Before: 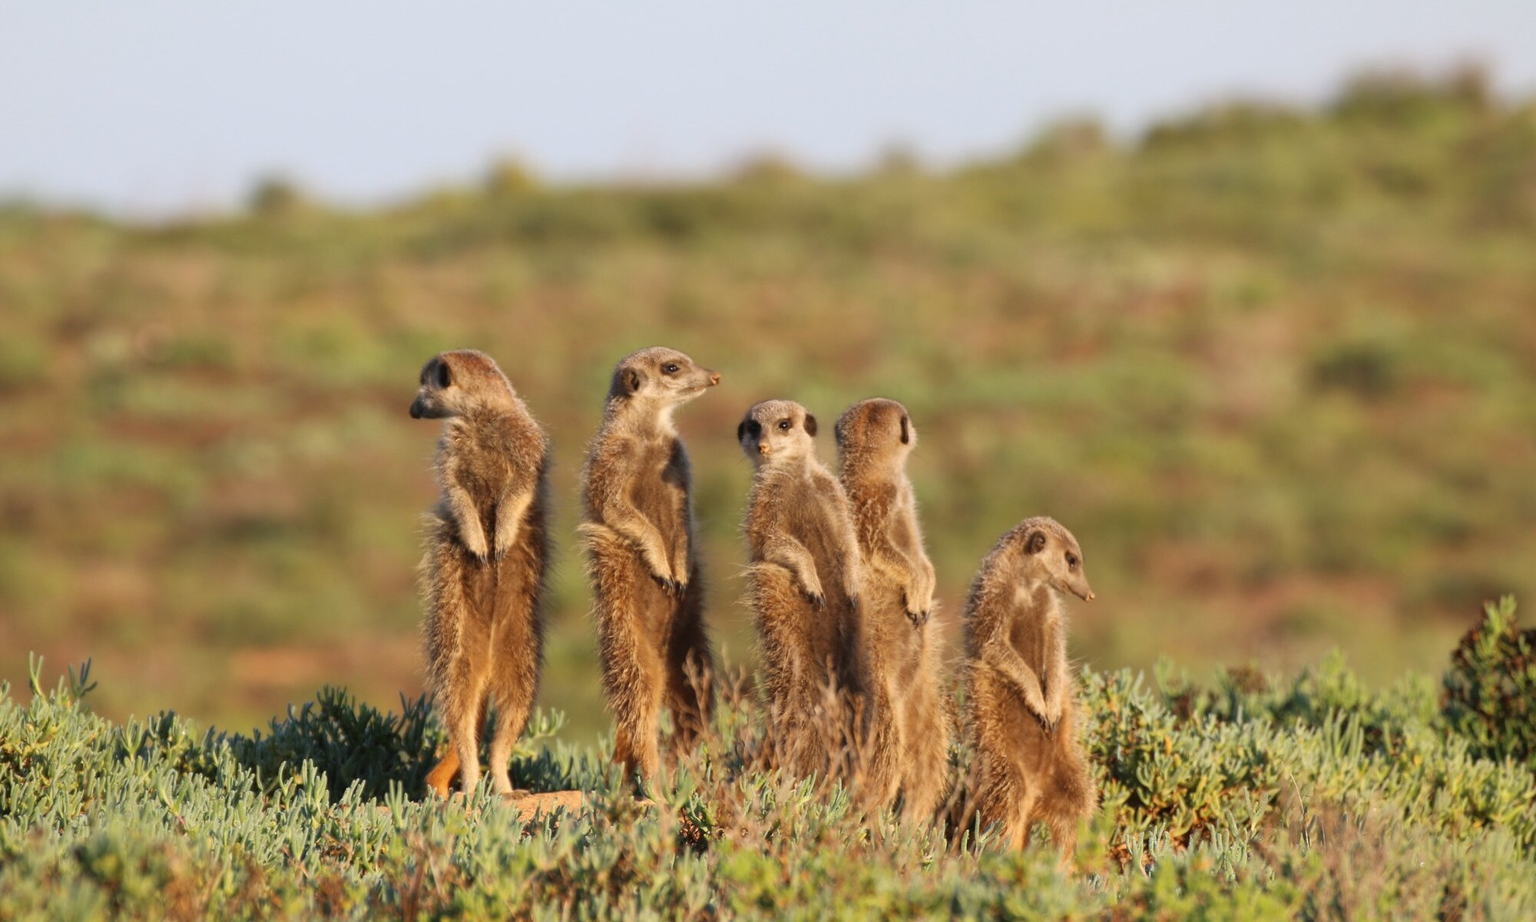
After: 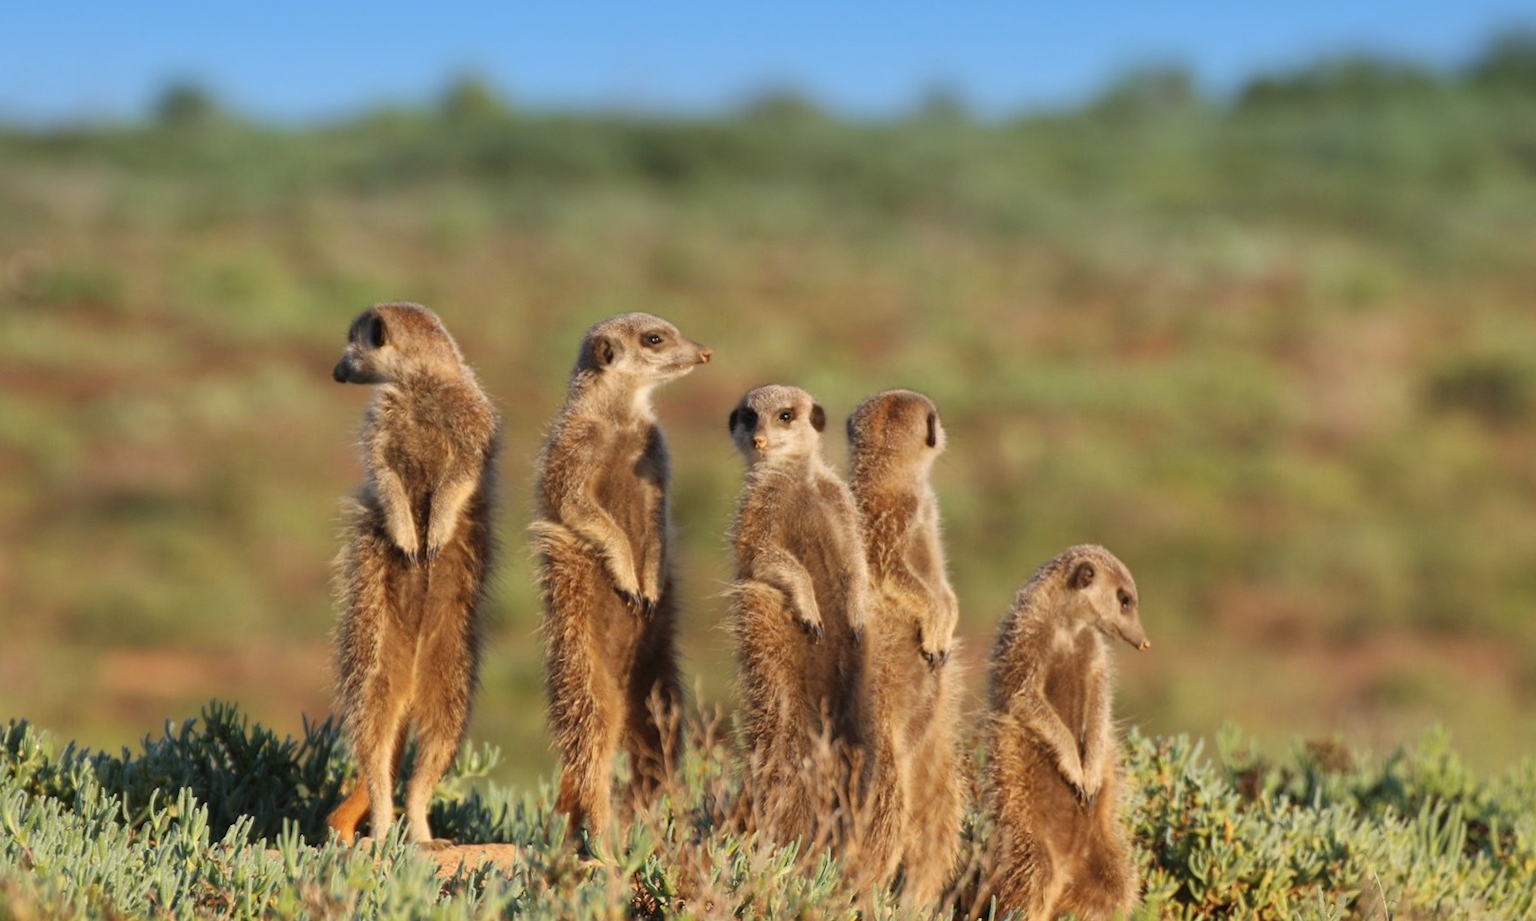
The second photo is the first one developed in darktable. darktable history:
graduated density: density 2.02 EV, hardness 44%, rotation 0.374°, offset 8.21, hue 208.8°, saturation 97%
crop and rotate: angle -3.27°, left 5.211%, top 5.211%, right 4.607%, bottom 4.607%
white balance: red 0.982, blue 1.018
color balance: output saturation 98.5%
